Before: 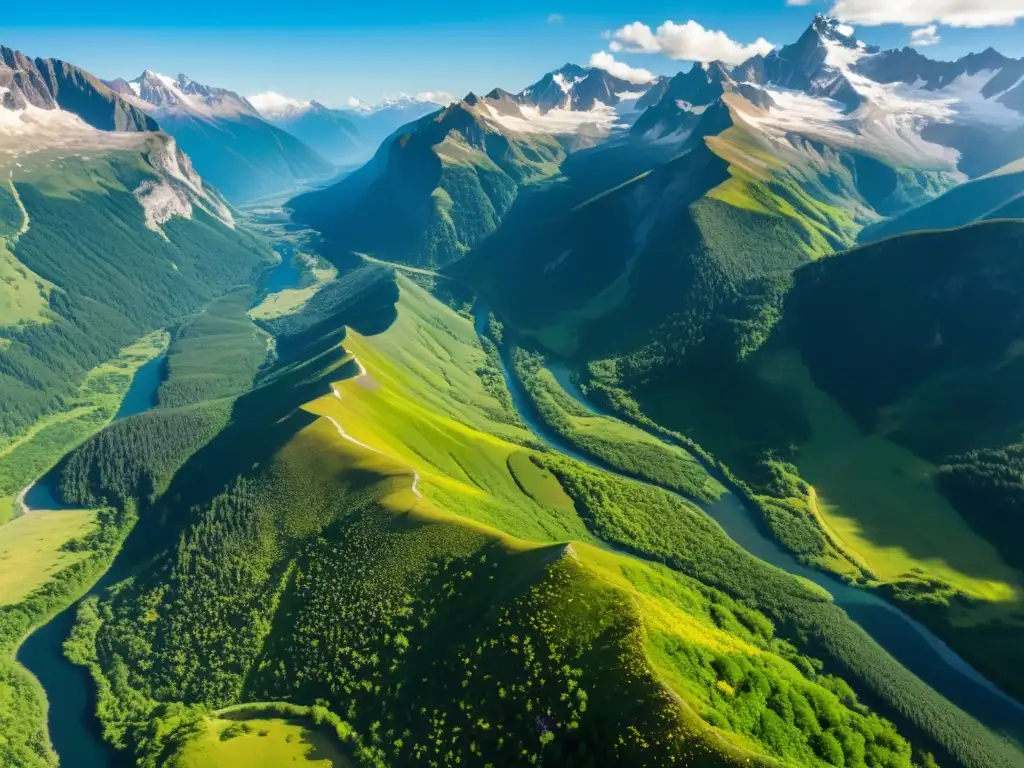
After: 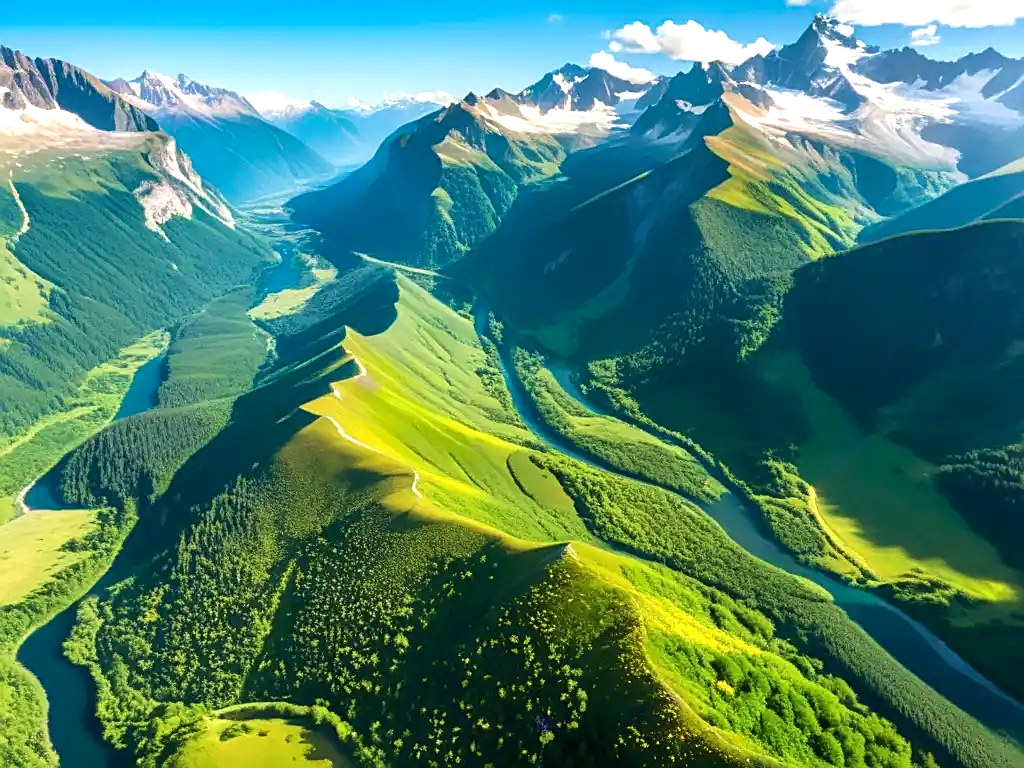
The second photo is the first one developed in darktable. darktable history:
velvia: on, module defaults
sharpen: on, module defaults
exposure: black level correction 0.001, exposure 0.5 EV, compensate highlight preservation false
